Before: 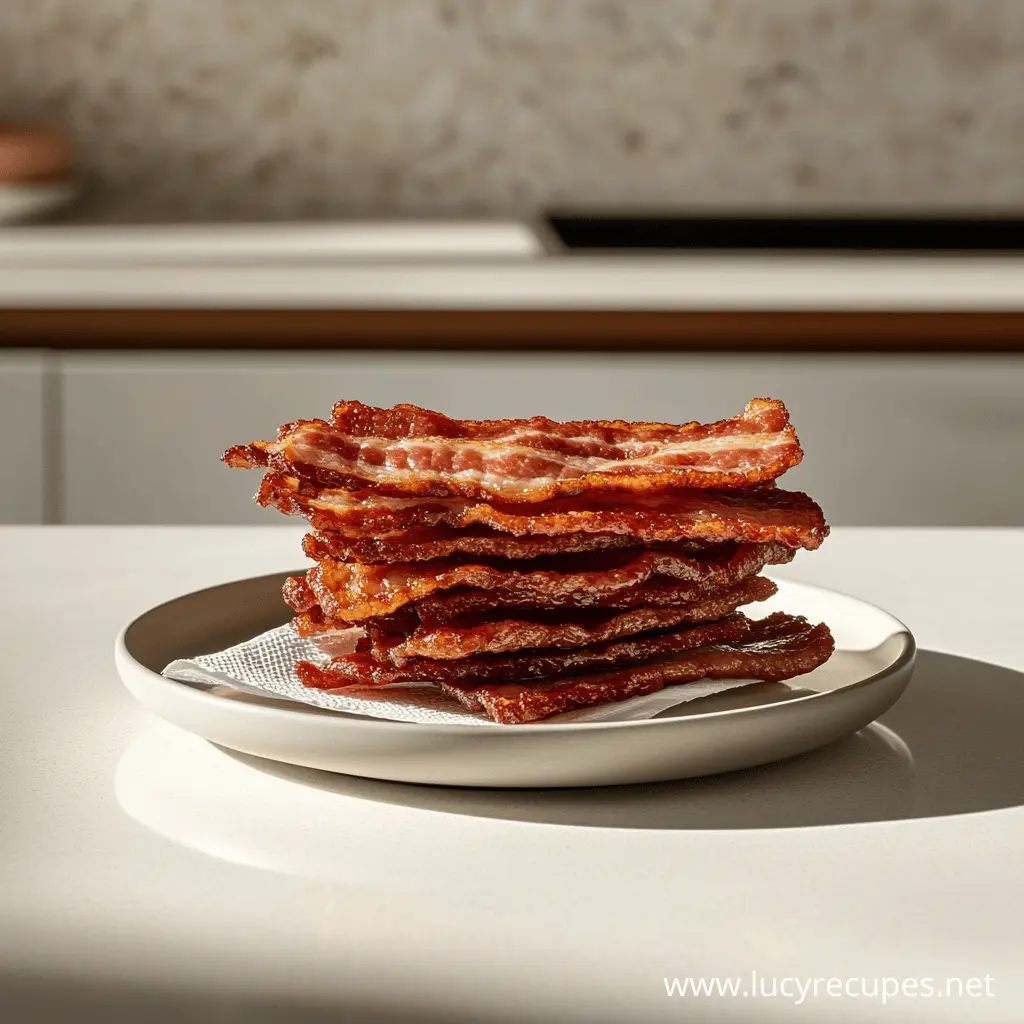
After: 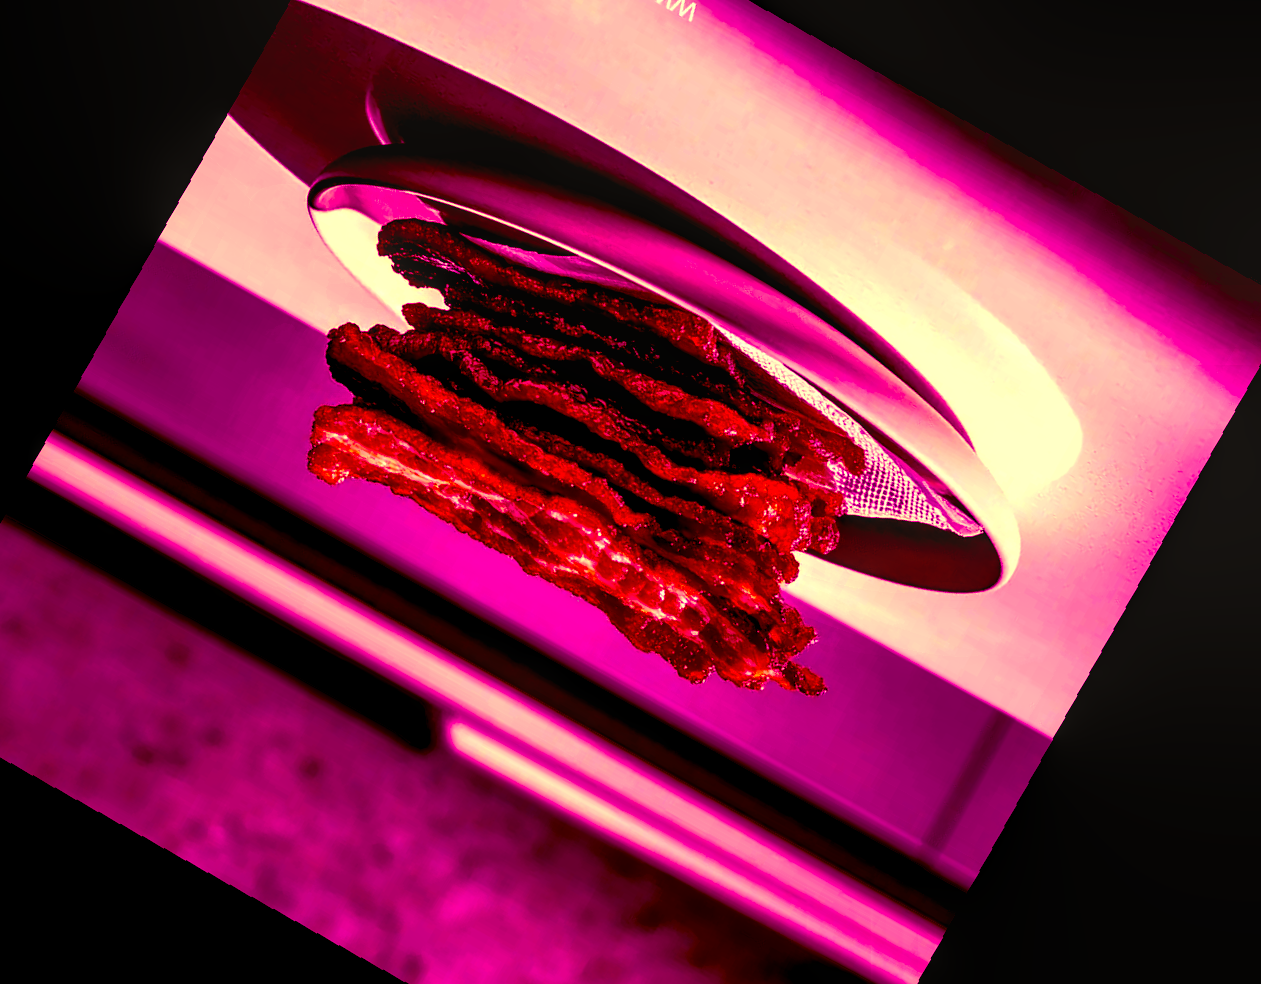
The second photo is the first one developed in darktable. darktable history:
contrast equalizer: y [[0.579, 0.58, 0.505, 0.5, 0.5, 0.5], [0.5 ×6], [0.5 ×6], [0 ×6], [0 ×6]]
color balance rgb: linear chroma grading › shadows 10%, linear chroma grading › highlights 10%, linear chroma grading › global chroma 15%, linear chroma grading › mid-tones 15%, perceptual saturation grading › global saturation 40%, perceptual saturation grading › highlights -25%, perceptual saturation grading › mid-tones 35%, perceptual saturation grading › shadows 35%, perceptual brilliance grading › global brilliance 11.29%, global vibrance 11.29%
rotate and perspective: rotation -2.29°, automatic cropping off
exposure: black level correction 0.056, compensate highlight preservation false
local contrast: on, module defaults
crop and rotate: angle 148.68°, left 9.111%, top 15.603%, right 4.588%, bottom 17.041%
color balance: mode lift, gamma, gain (sRGB), lift [1, 1, 0.101, 1]
color correction: highlights a* 15, highlights b* 31.55
